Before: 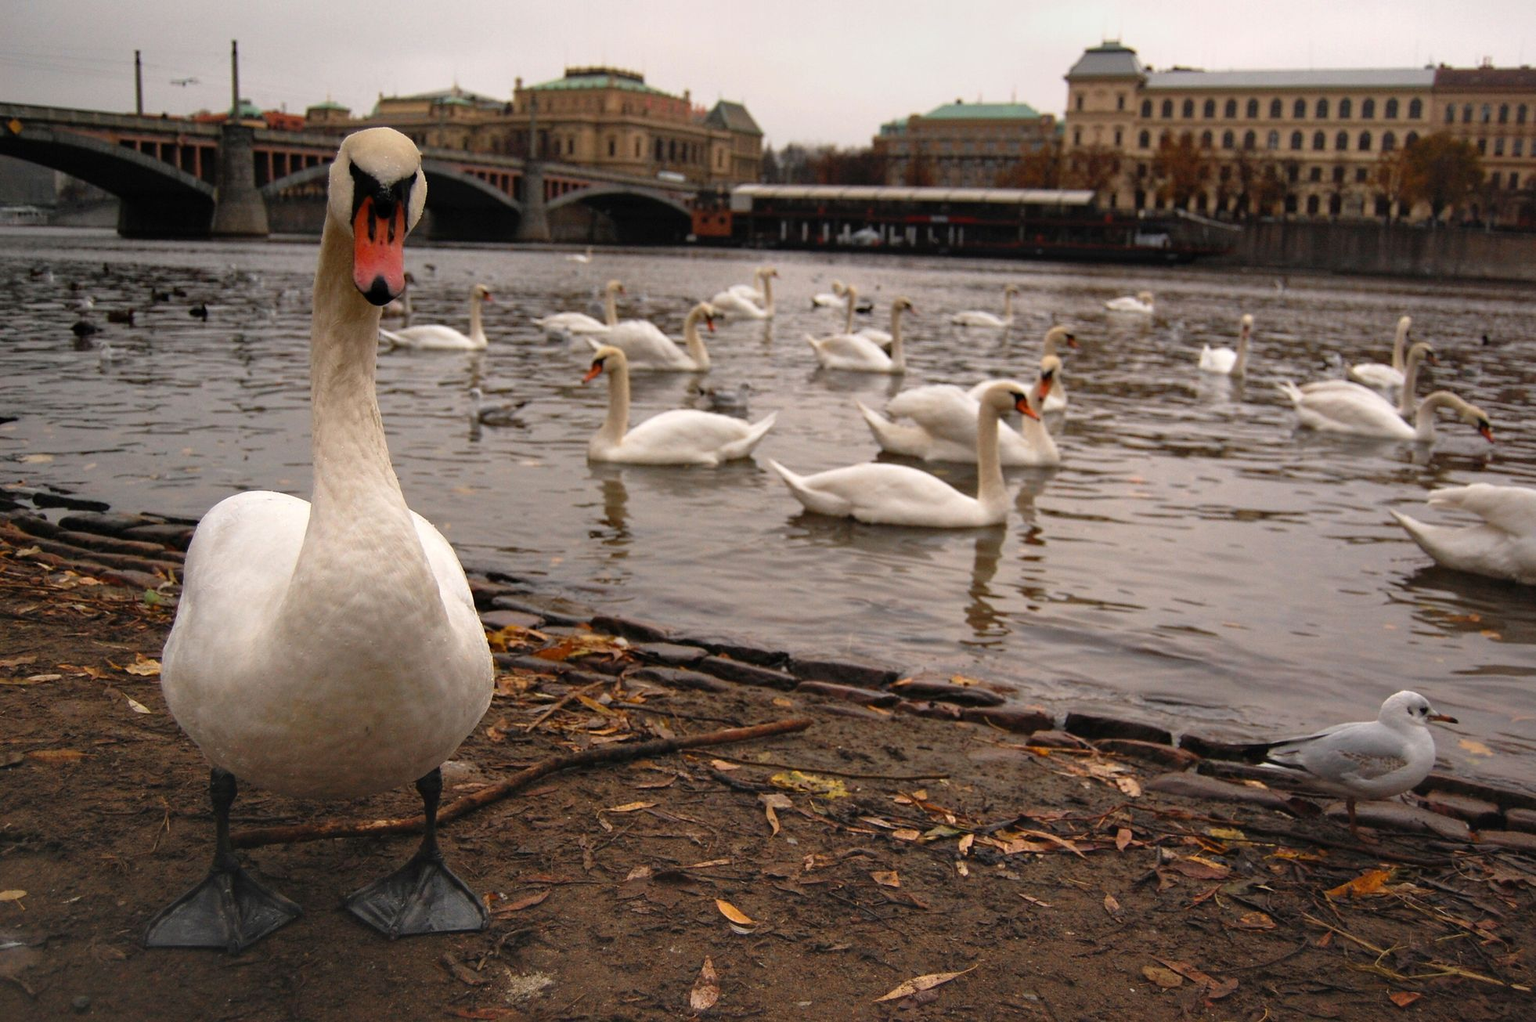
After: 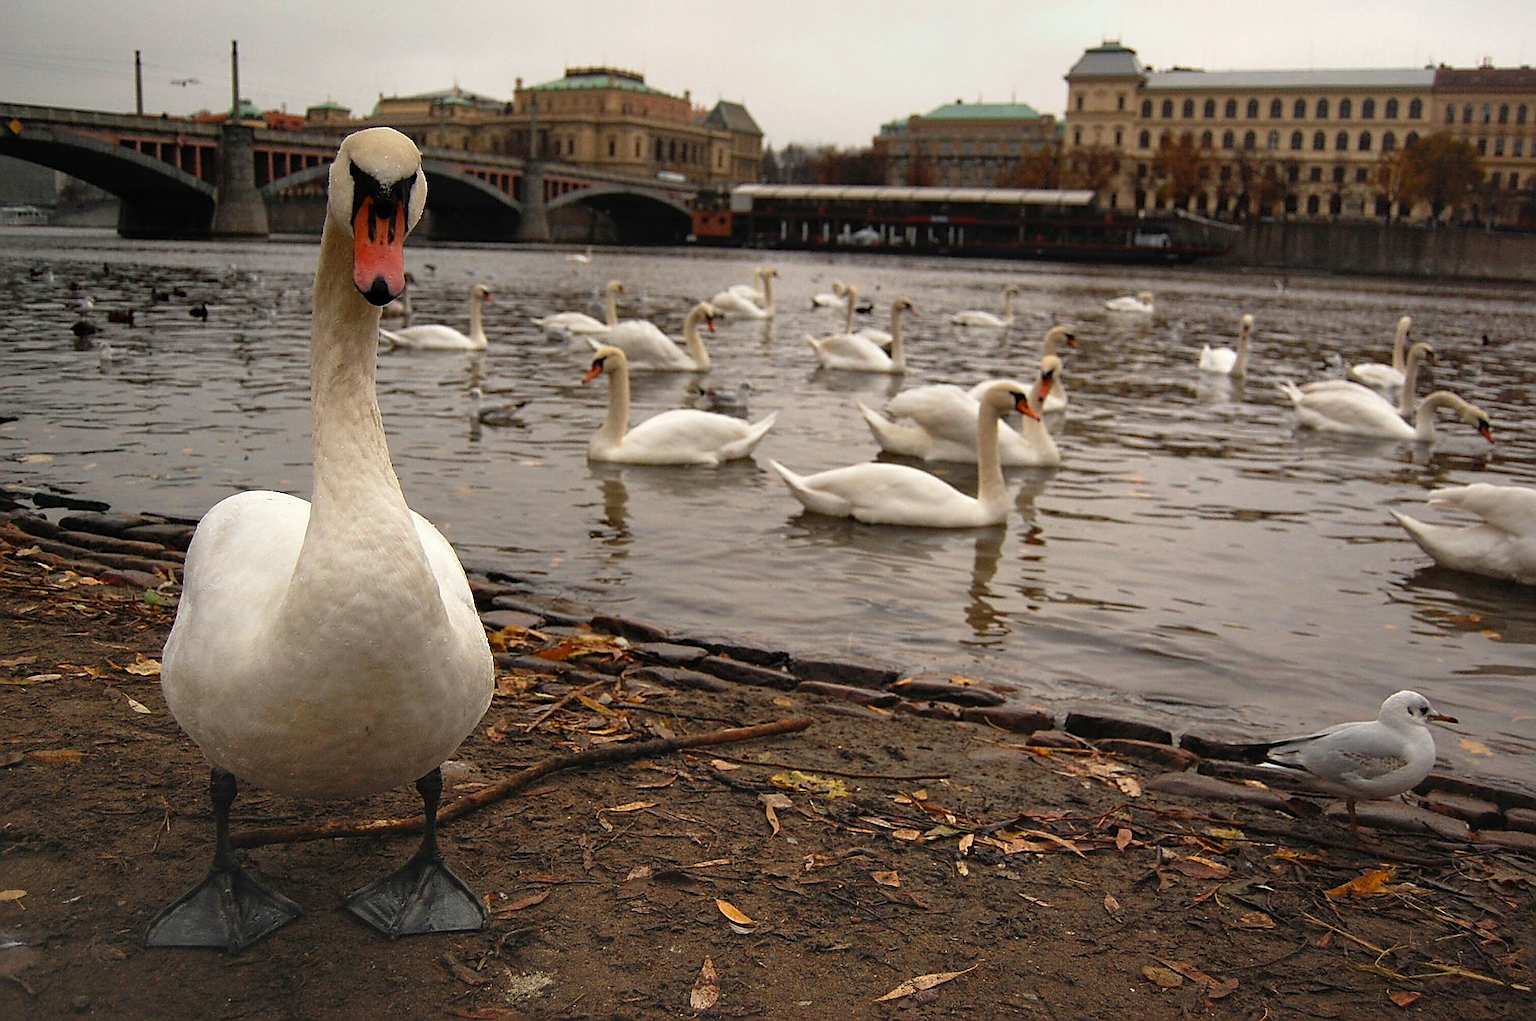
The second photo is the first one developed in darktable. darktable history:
sharpen: radius 1.398, amount 1.239, threshold 0.644
color correction: highlights a* -2.63, highlights b* 2.36
